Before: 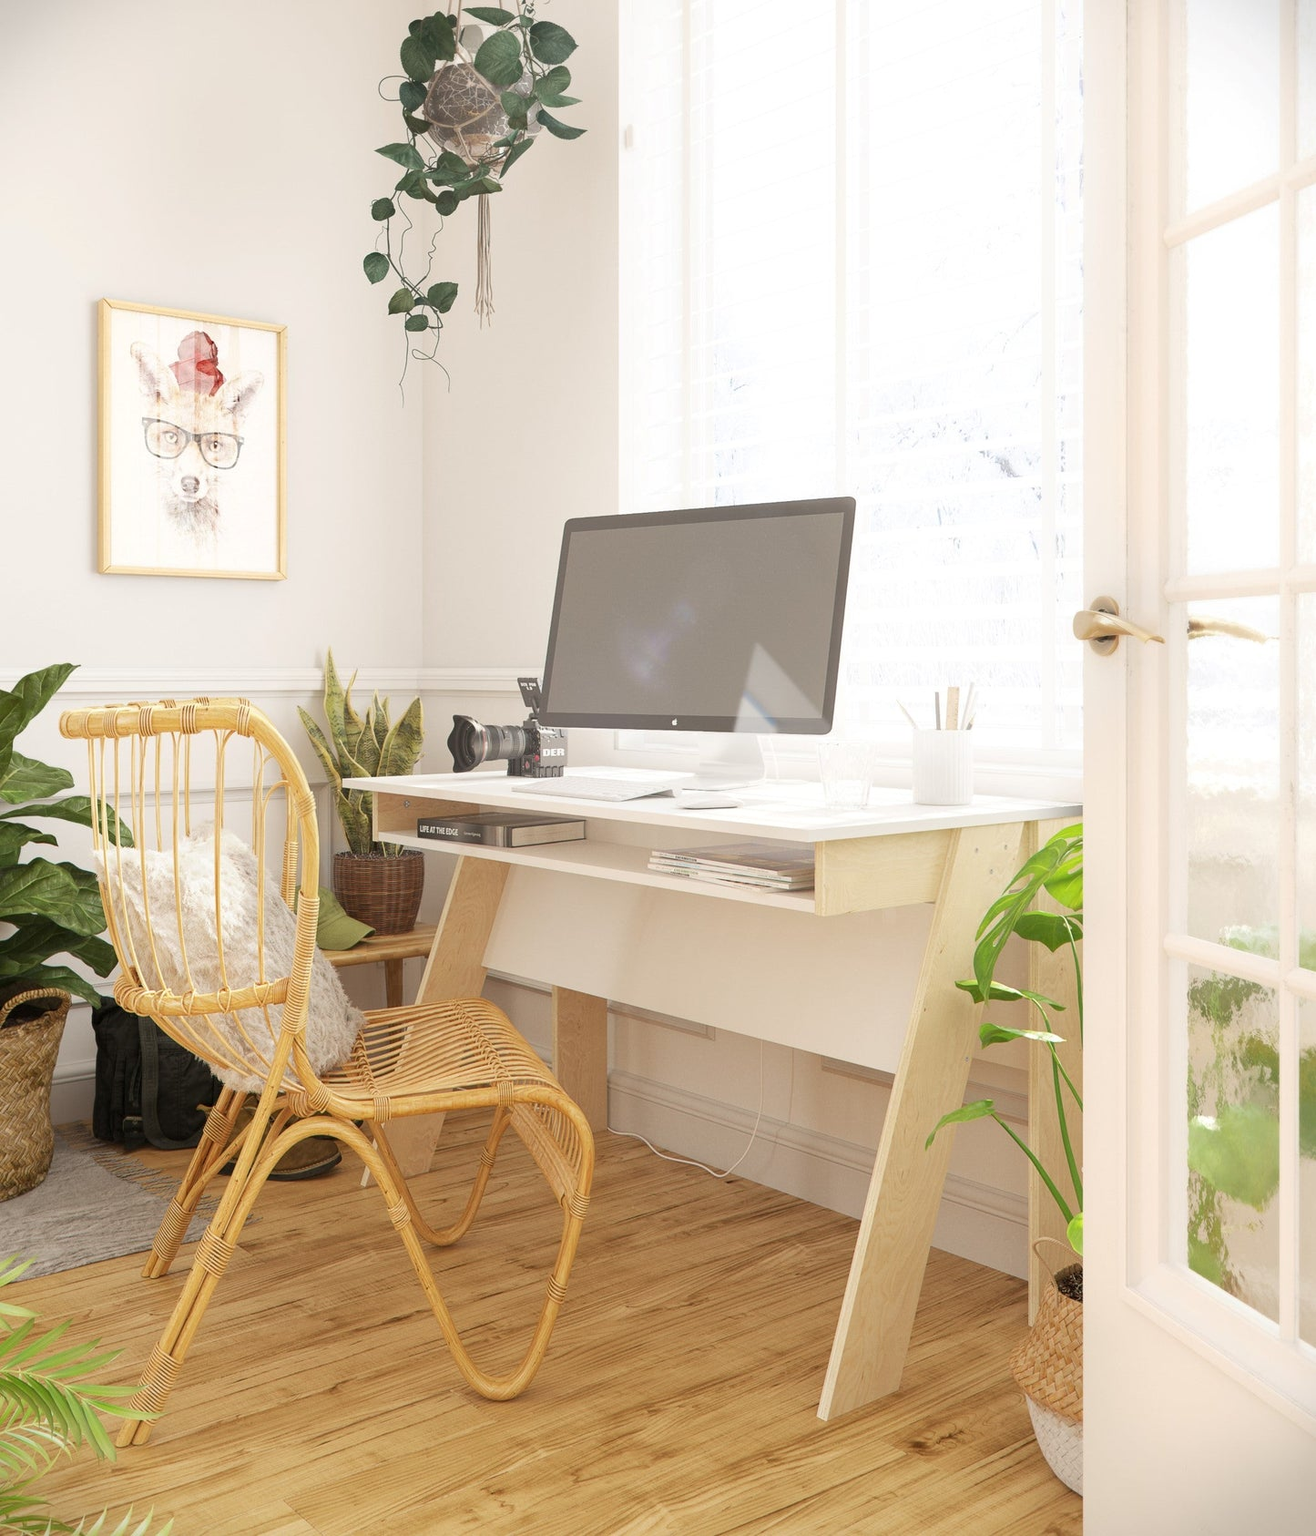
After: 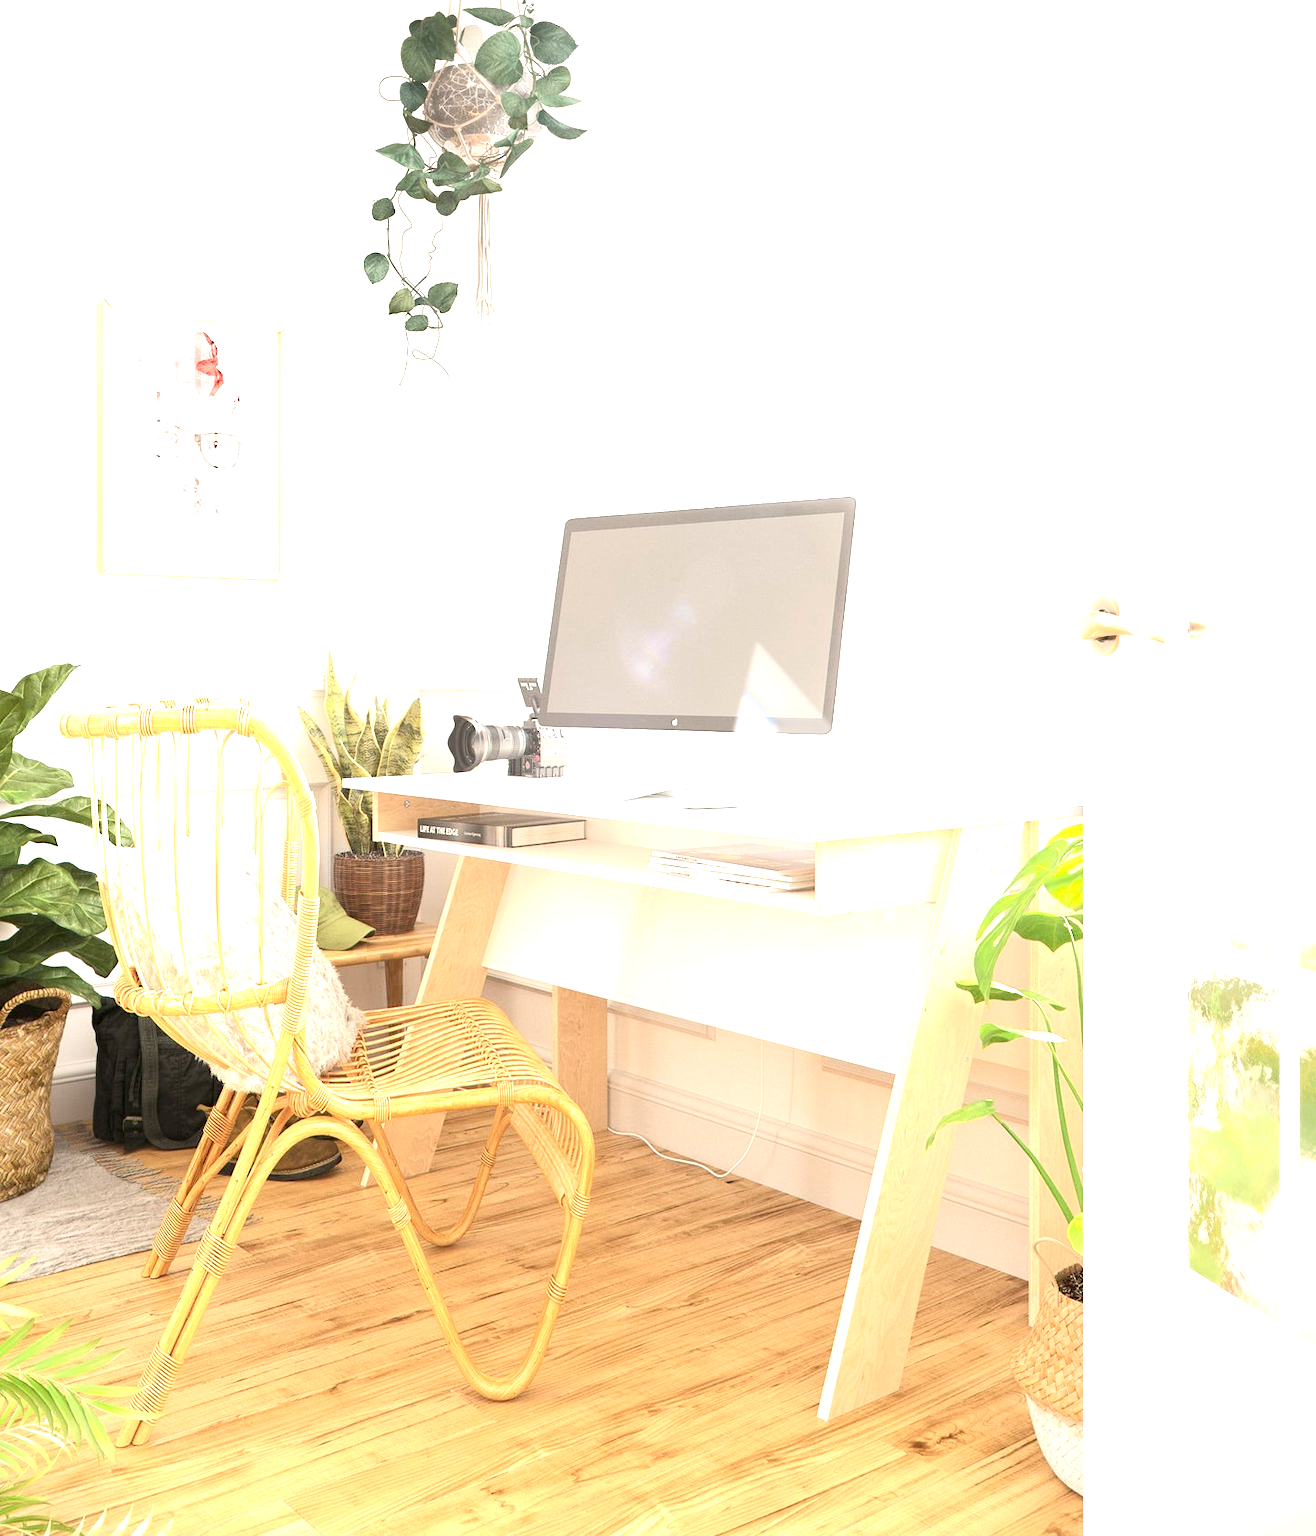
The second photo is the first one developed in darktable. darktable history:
shadows and highlights: shadows -29.33, highlights 30.72
exposure: exposure 1.232 EV, compensate exposure bias true, compensate highlight preservation false
sharpen: radius 2.936, amount 0.873, threshold 47.485
